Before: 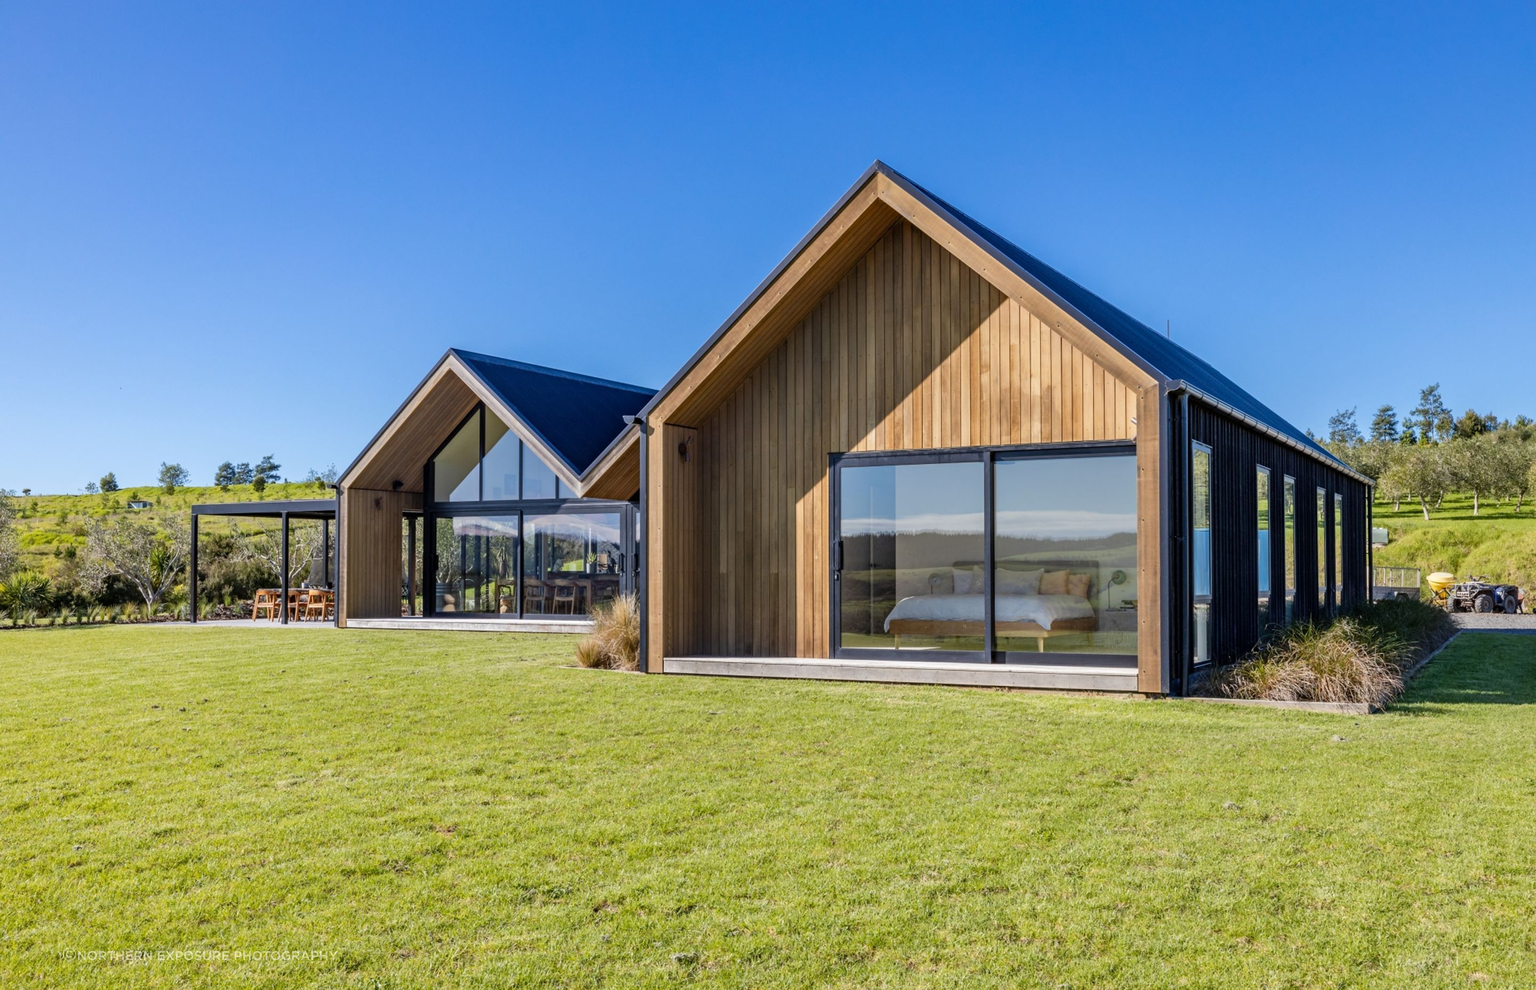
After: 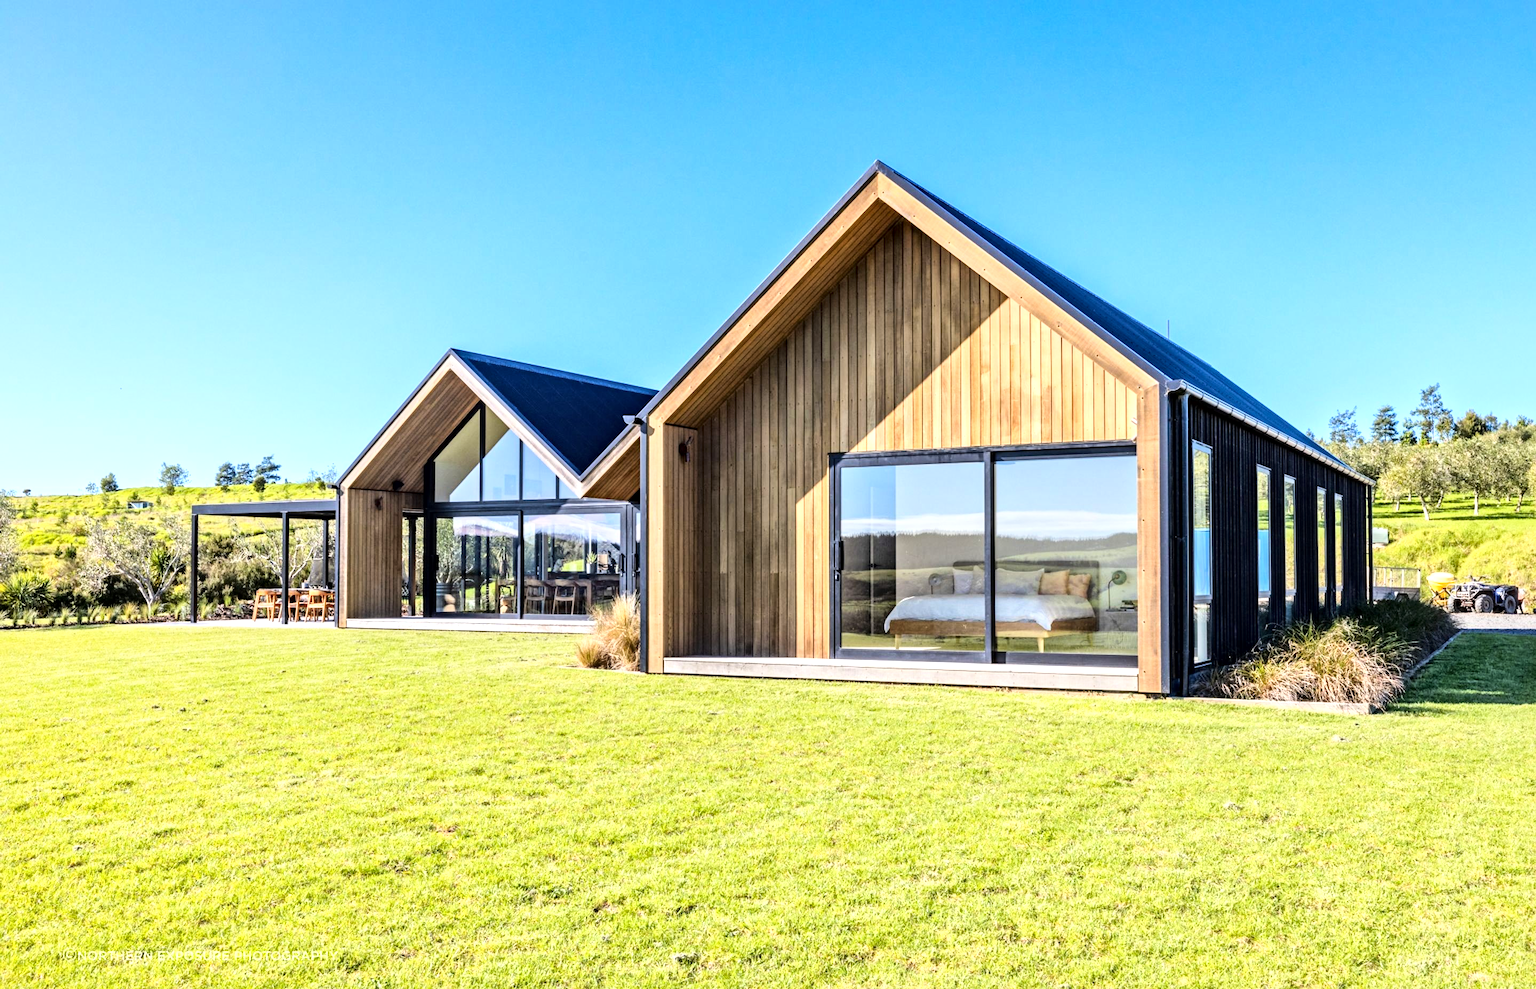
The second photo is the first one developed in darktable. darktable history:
exposure: black level correction 0, exposure 0.7 EV, compensate highlight preservation false
base curve: curves: ch0 [(0, 0) (0.032, 0.025) (0.121, 0.166) (0.206, 0.329) (0.605, 0.79) (1, 1)]
local contrast: mode bilateral grid, contrast 20, coarseness 20, detail 150%, midtone range 0.2
